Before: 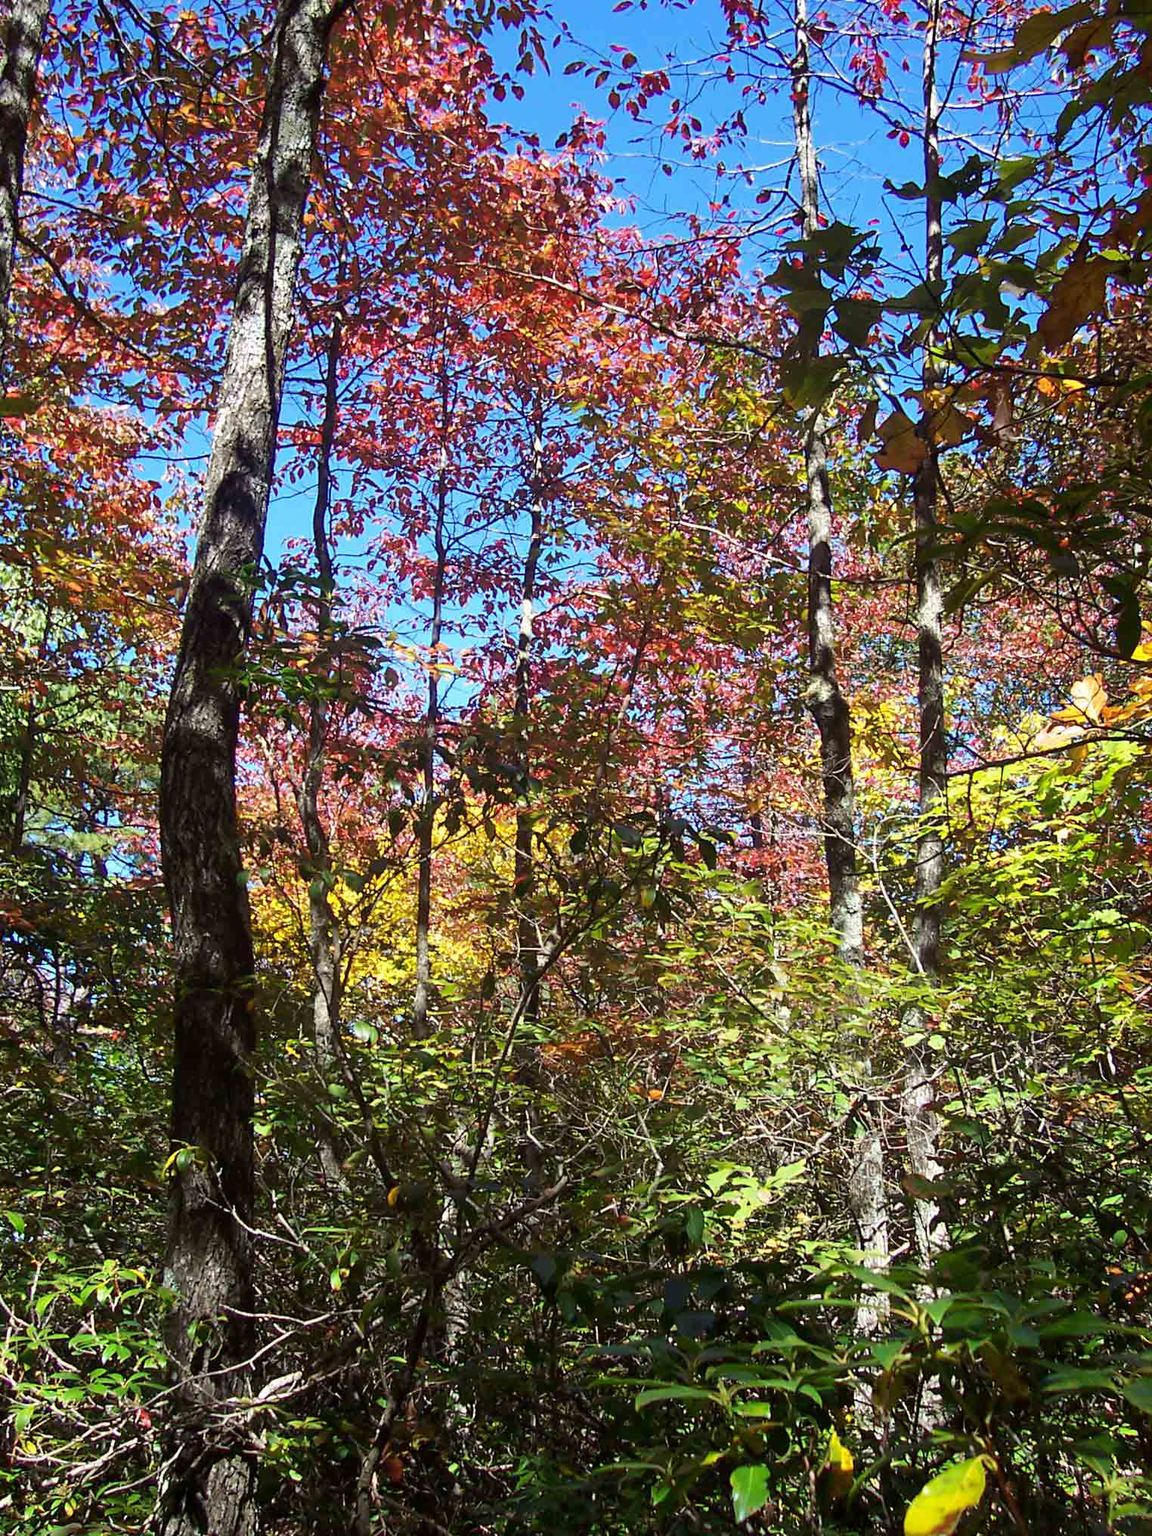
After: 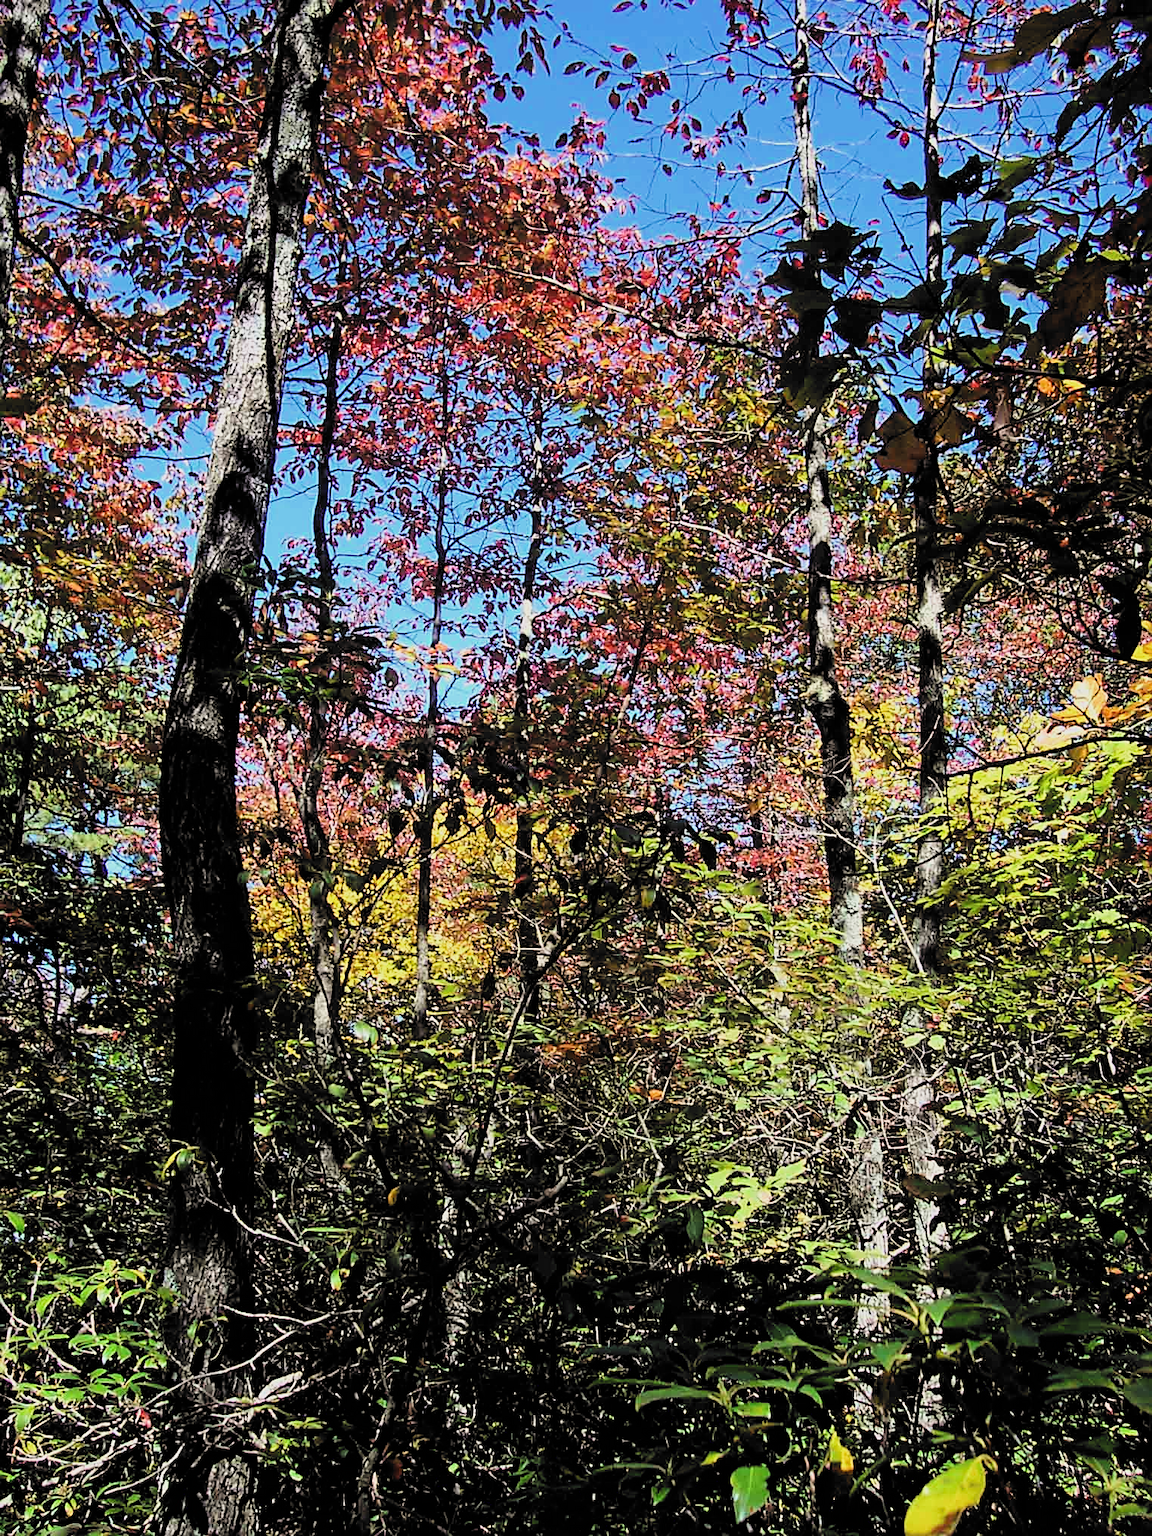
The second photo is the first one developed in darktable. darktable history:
filmic rgb: black relative exposure -5.14 EV, white relative exposure 3.97 EV, hardness 2.89, contrast 1.298, highlights saturation mix -28.53%, color science v6 (2022)
sharpen: amount 0.493
